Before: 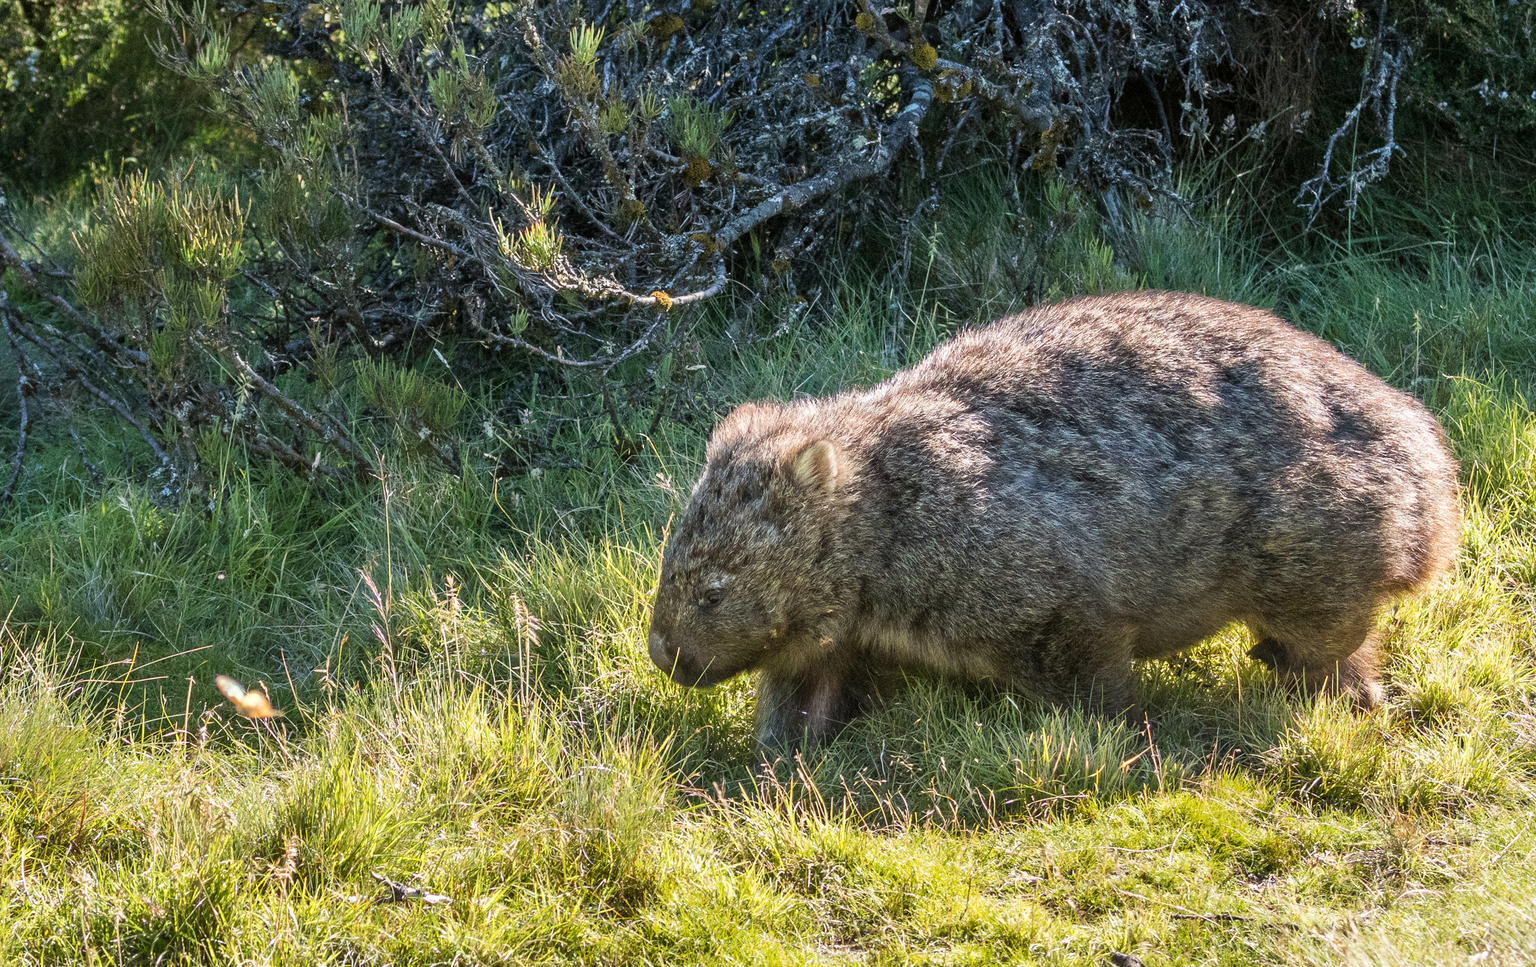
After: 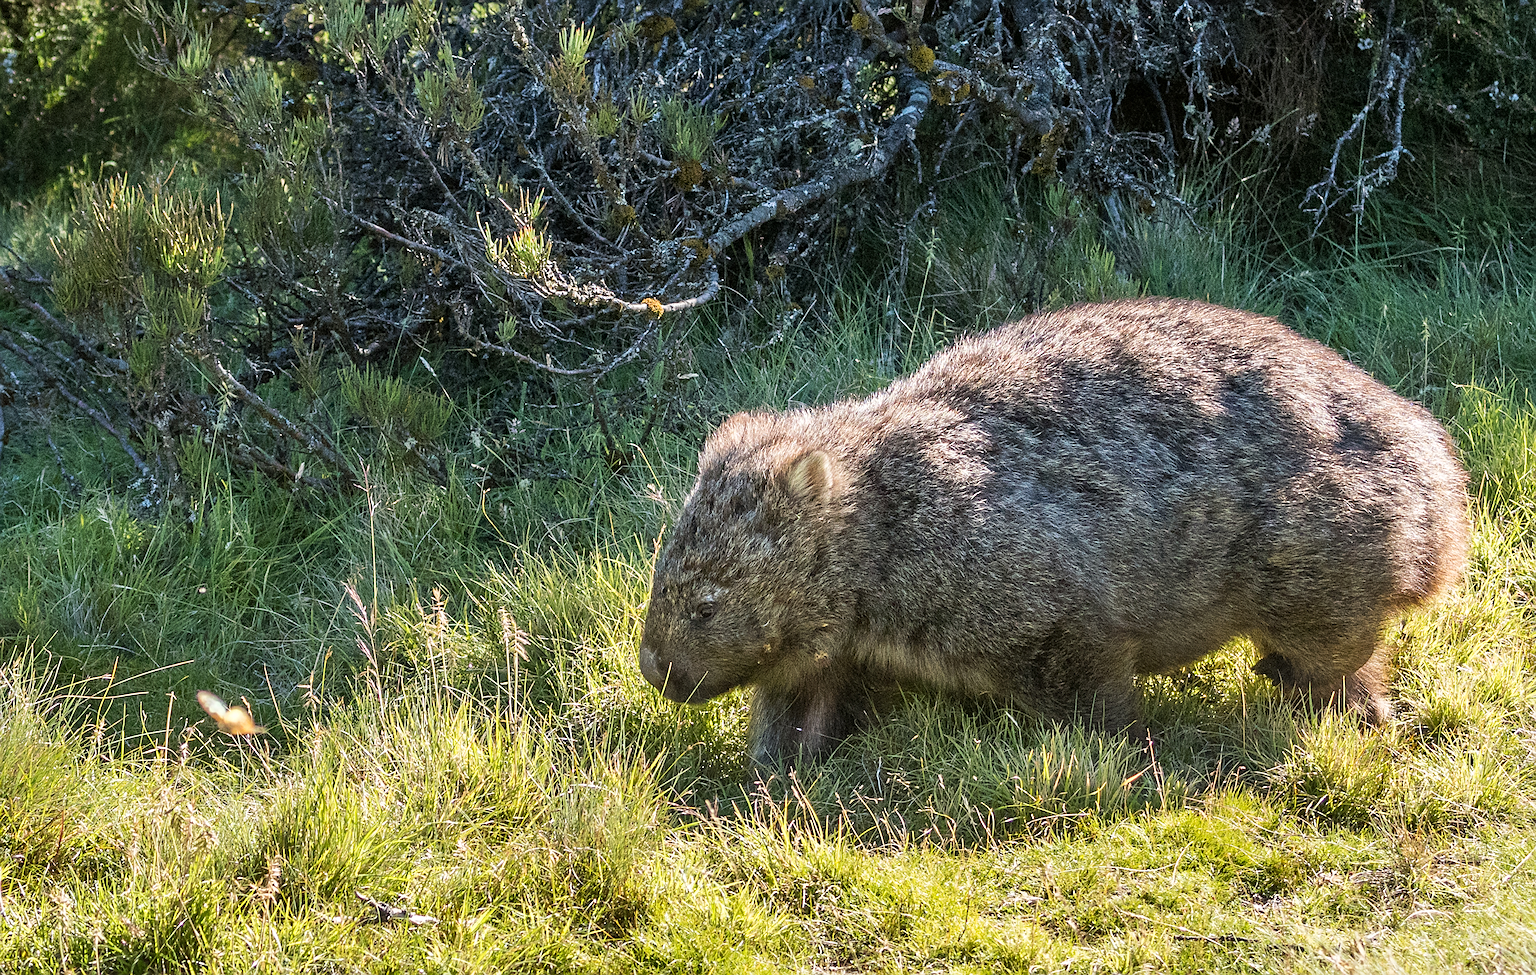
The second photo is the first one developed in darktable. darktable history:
crop and rotate: left 1.549%, right 0.667%, bottom 1.342%
sharpen: on, module defaults
